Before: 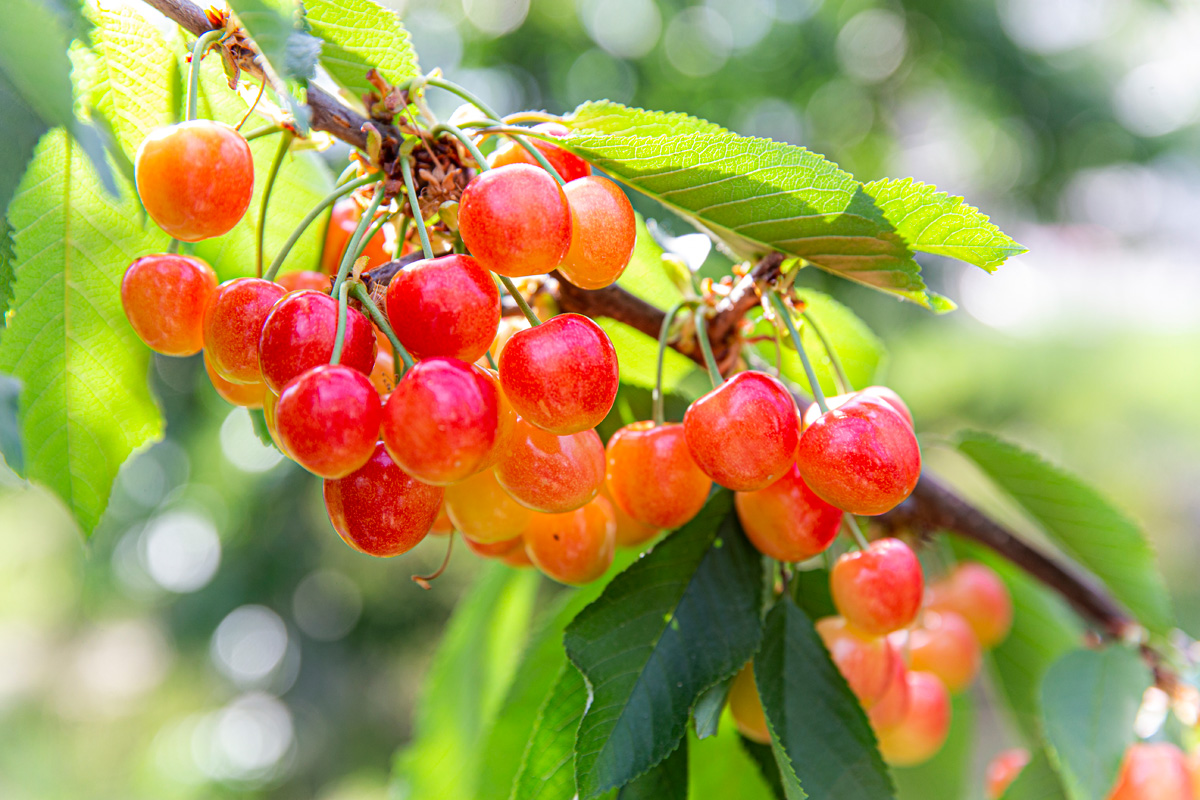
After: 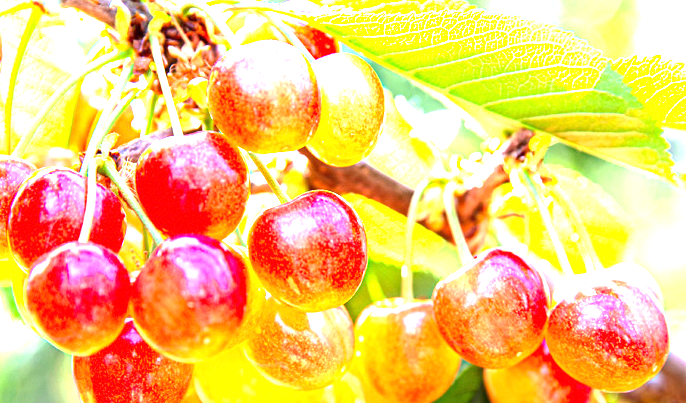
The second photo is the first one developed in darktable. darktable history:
crop: left 20.932%, top 15.471%, right 21.848%, bottom 34.081%
exposure: exposure 2.25 EV, compensate highlight preservation false
